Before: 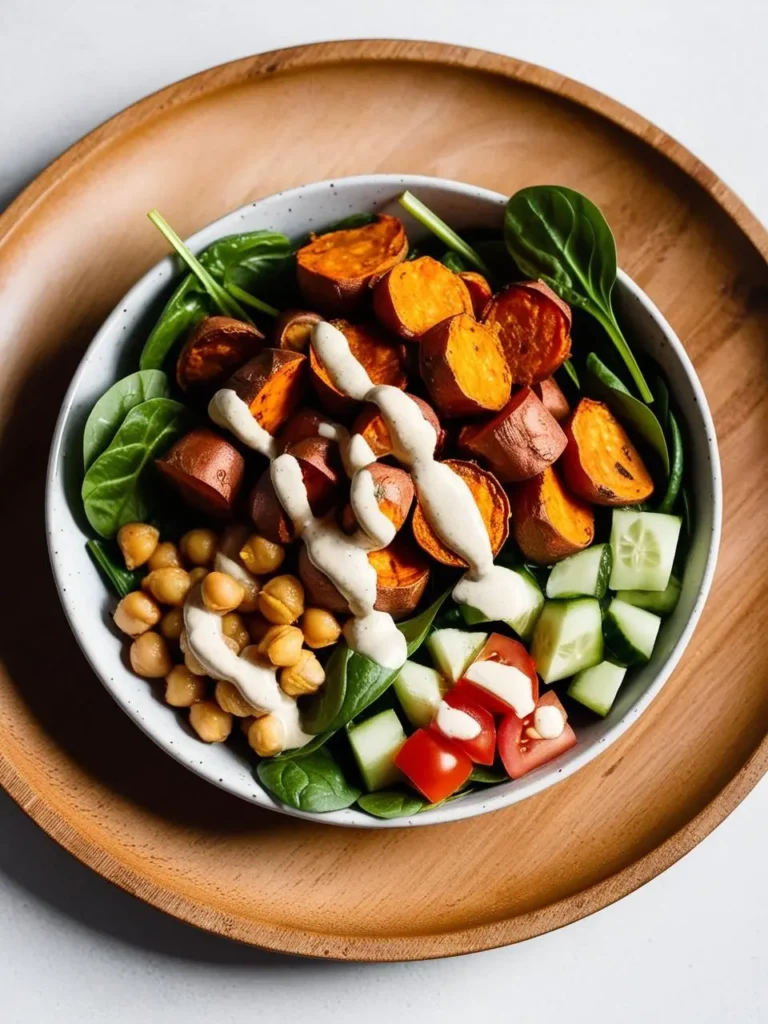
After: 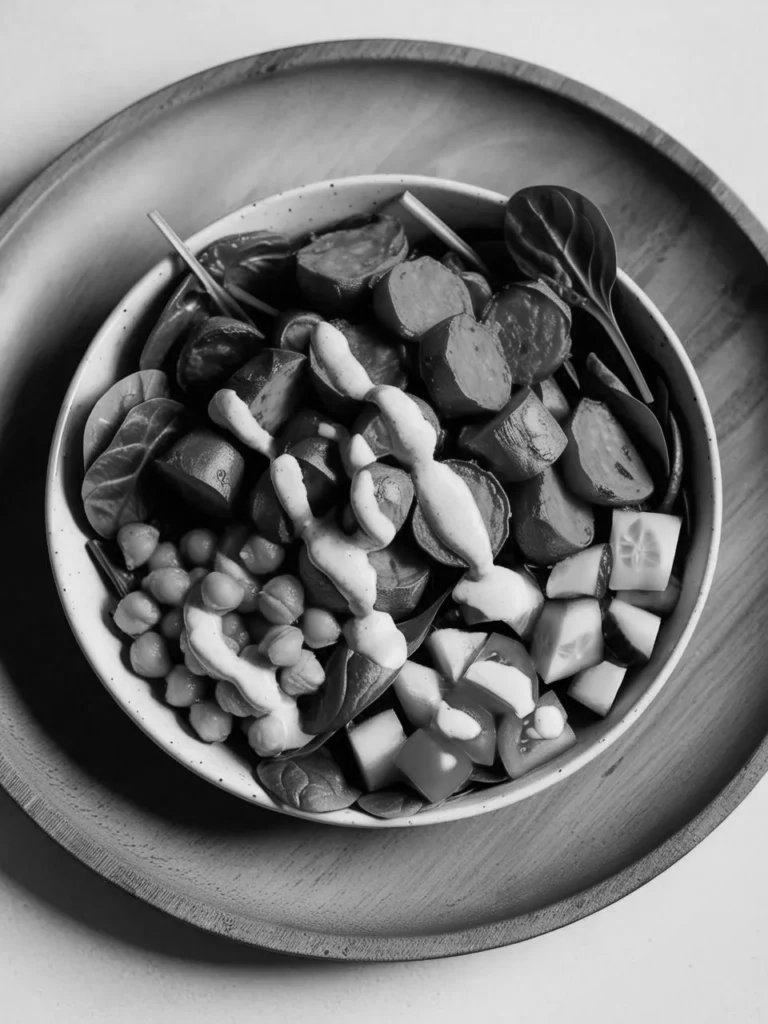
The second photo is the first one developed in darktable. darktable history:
color calibration: output gray [0.253, 0.26, 0.487, 0], gray › normalize channels true, illuminant same as pipeline (D50), adaptation XYZ, x 0.346, y 0.359, gamut compression 0
shadows and highlights: shadows 25, highlights -25
